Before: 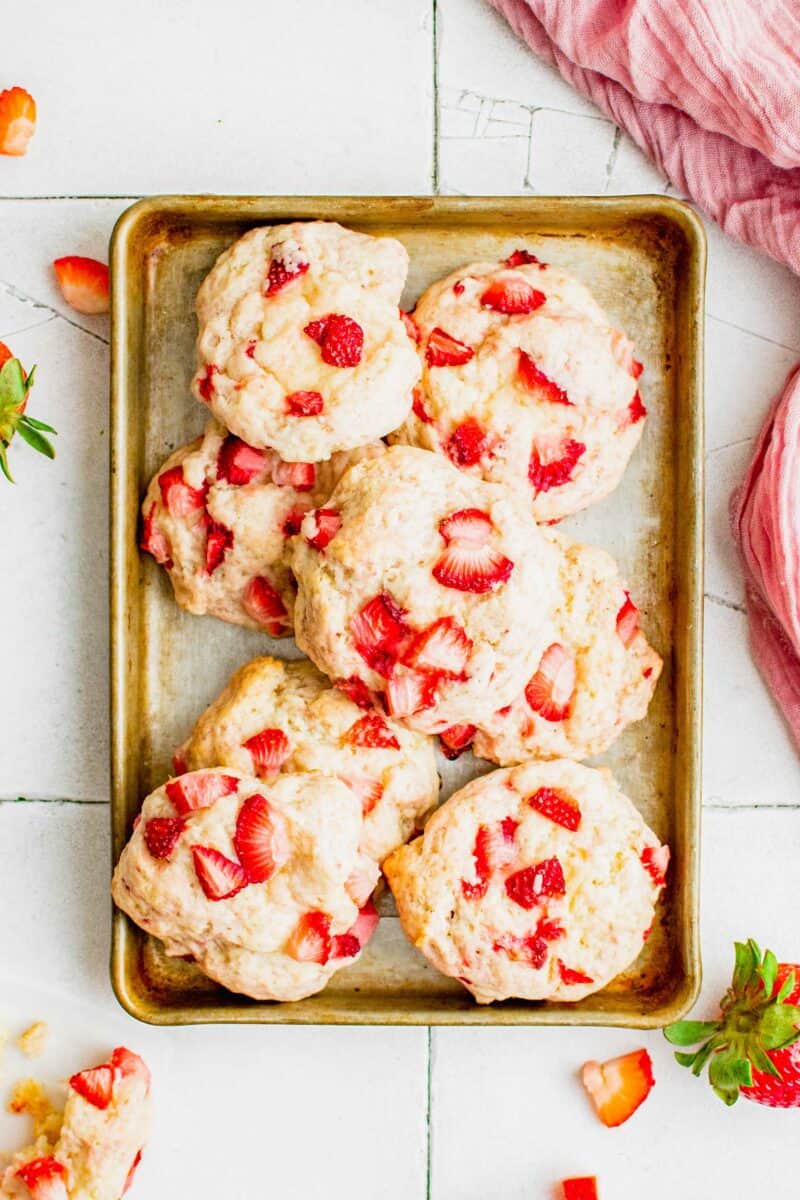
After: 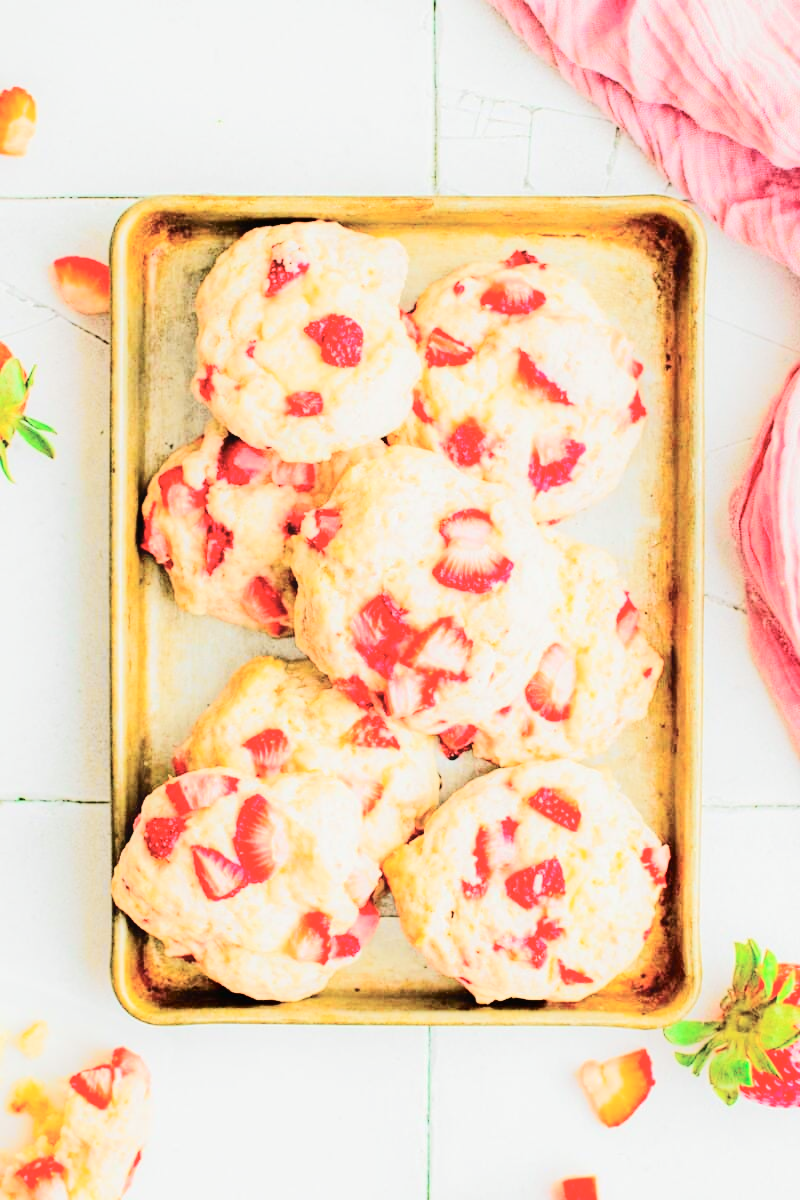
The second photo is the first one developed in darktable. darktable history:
tone equalizer: -7 EV 0.143 EV, -6 EV 0.607 EV, -5 EV 1.15 EV, -4 EV 1.3 EV, -3 EV 1.17 EV, -2 EV 0.6 EV, -1 EV 0.159 EV, edges refinement/feathering 500, mask exposure compensation -1.57 EV, preserve details no
tone curve: curves: ch0 [(0, 0) (0.078, 0.052) (0.236, 0.22) (0.427, 0.472) (0.508, 0.586) (0.654, 0.742) (0.793, 0.851) (0.994, 0.974)]; ch1 [(0, 0) (0.161, 0.092) (0.35, 0.33) (0.392, 0.392) (0.456, 0.456) (0.505, 0.502) (0.537, 0.518) (0.553, 0.534) (0.602, 0.579) (0.718, 0.718) (1, 1)]; ch2 [(0, 0) (0.346, 0.362) (0.411, 0.412) (0.502, 0.502) (0.531, 0.521) (0.586, 0.59) (0.621, 0.604) (1, 1)], color space Lab, independent channels, preserve colors none
contrast equalizer: y [[0.5, 0.488, 0.462, 0.461, 0.491, 0.5], [0.5 ×6], [0.5 ×6], [0 ×6], [0 ×6]]
